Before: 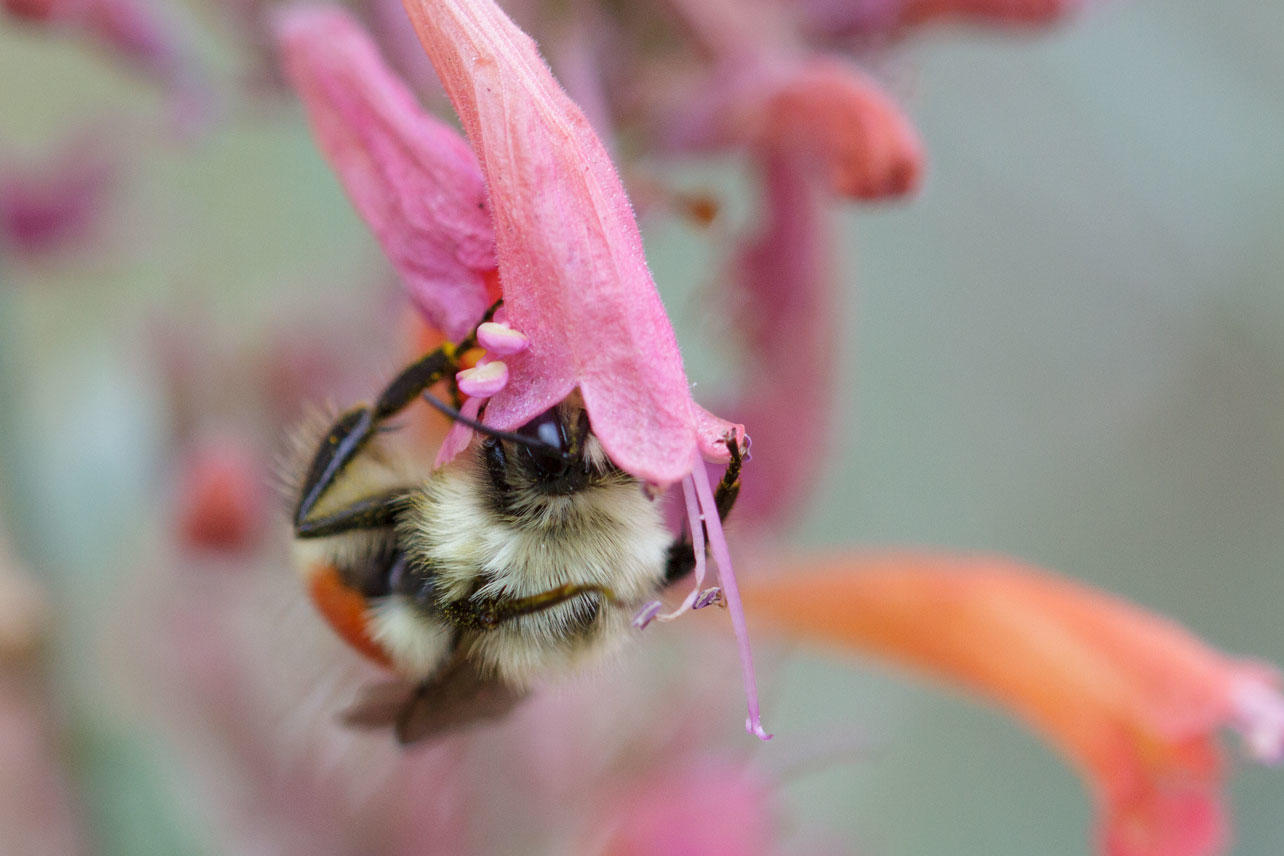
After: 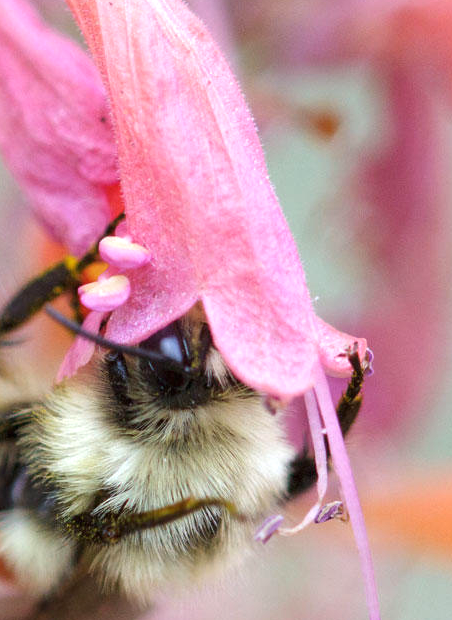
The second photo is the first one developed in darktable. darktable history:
crop and rotate: left 29.476%, top 10.214%, right 35.32%, bottom 17.333%
exposure: black level correction 0, exposure 0.5 EV, compensate exposure bias true, compensate highlight preservation false
